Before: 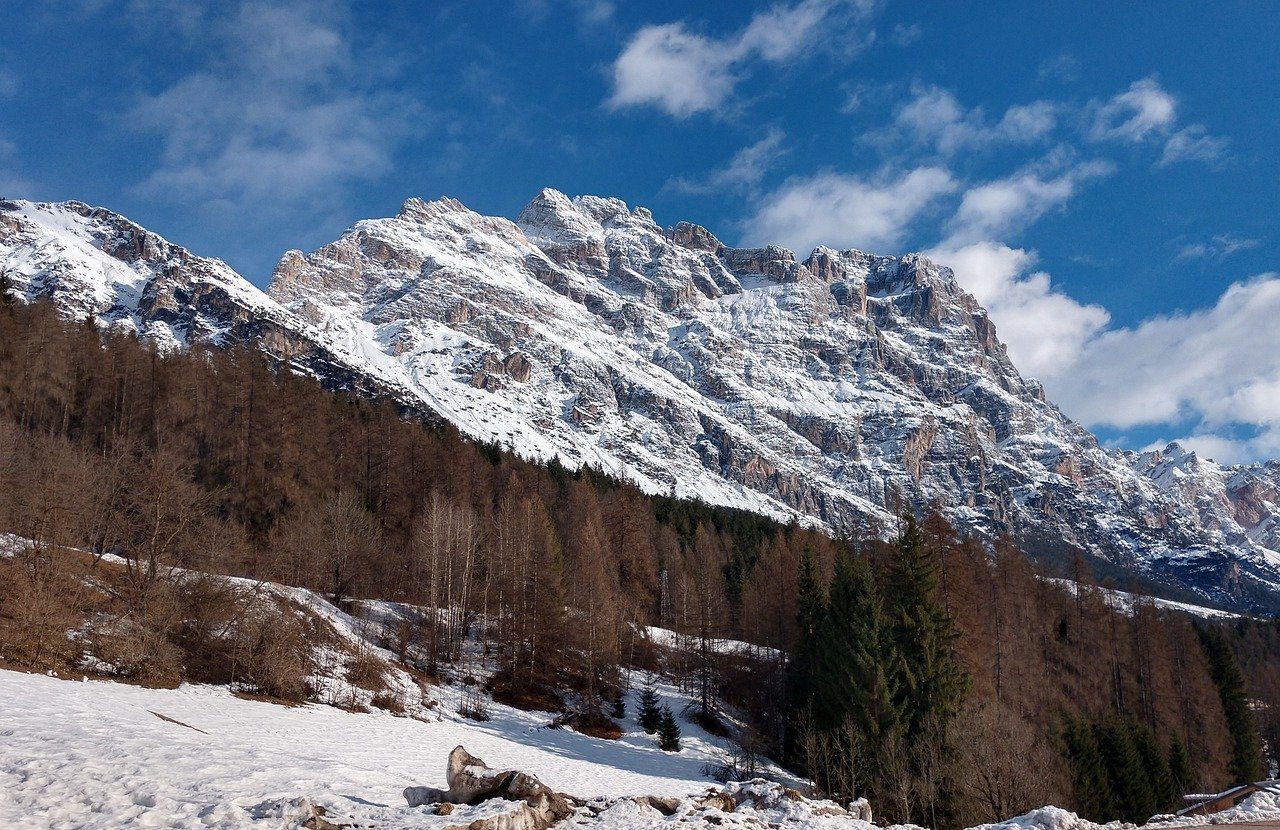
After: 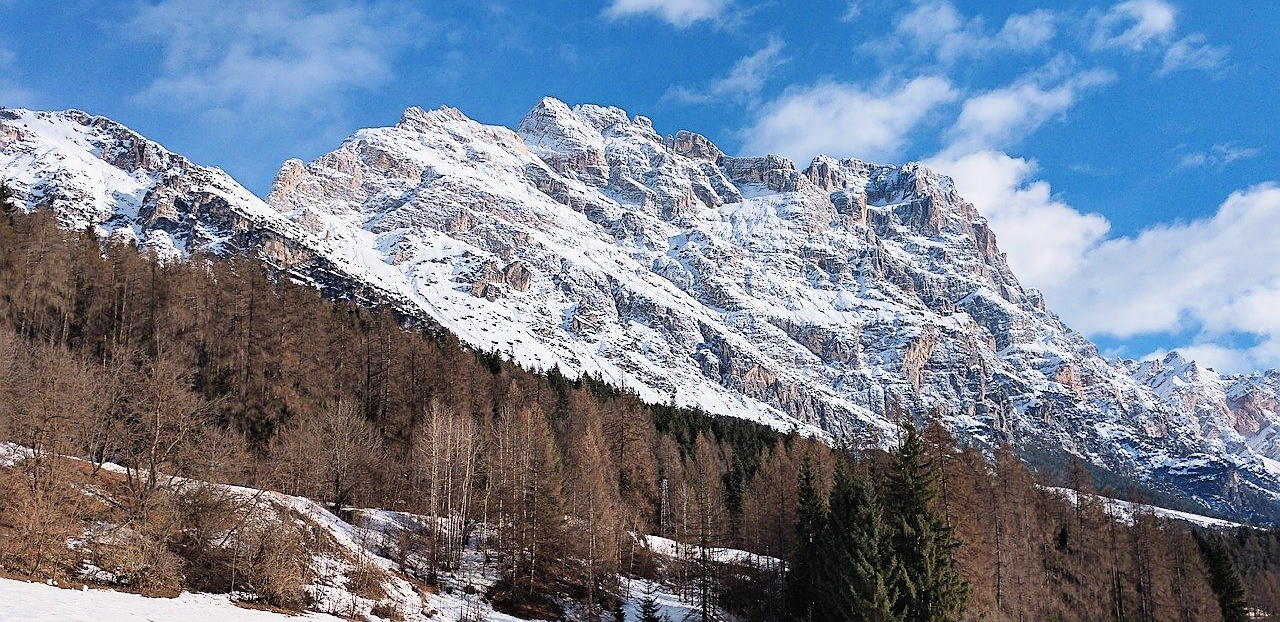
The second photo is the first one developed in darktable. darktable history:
exposure: black level correction -0.005, exposure 1.002 EV, compensate highlight preservation false
crop: top 11.038%, bottom 13.962%
sharpen: on, module defaults
filmic rgb: threshold 3 EV, hardness 4.17, latitude 50%, contrast 1.1, preserve chrominance max RGB, color science v6 (2022), contrast in shadows safe, contrast in highlights safe, enable highlight reconstruction true
